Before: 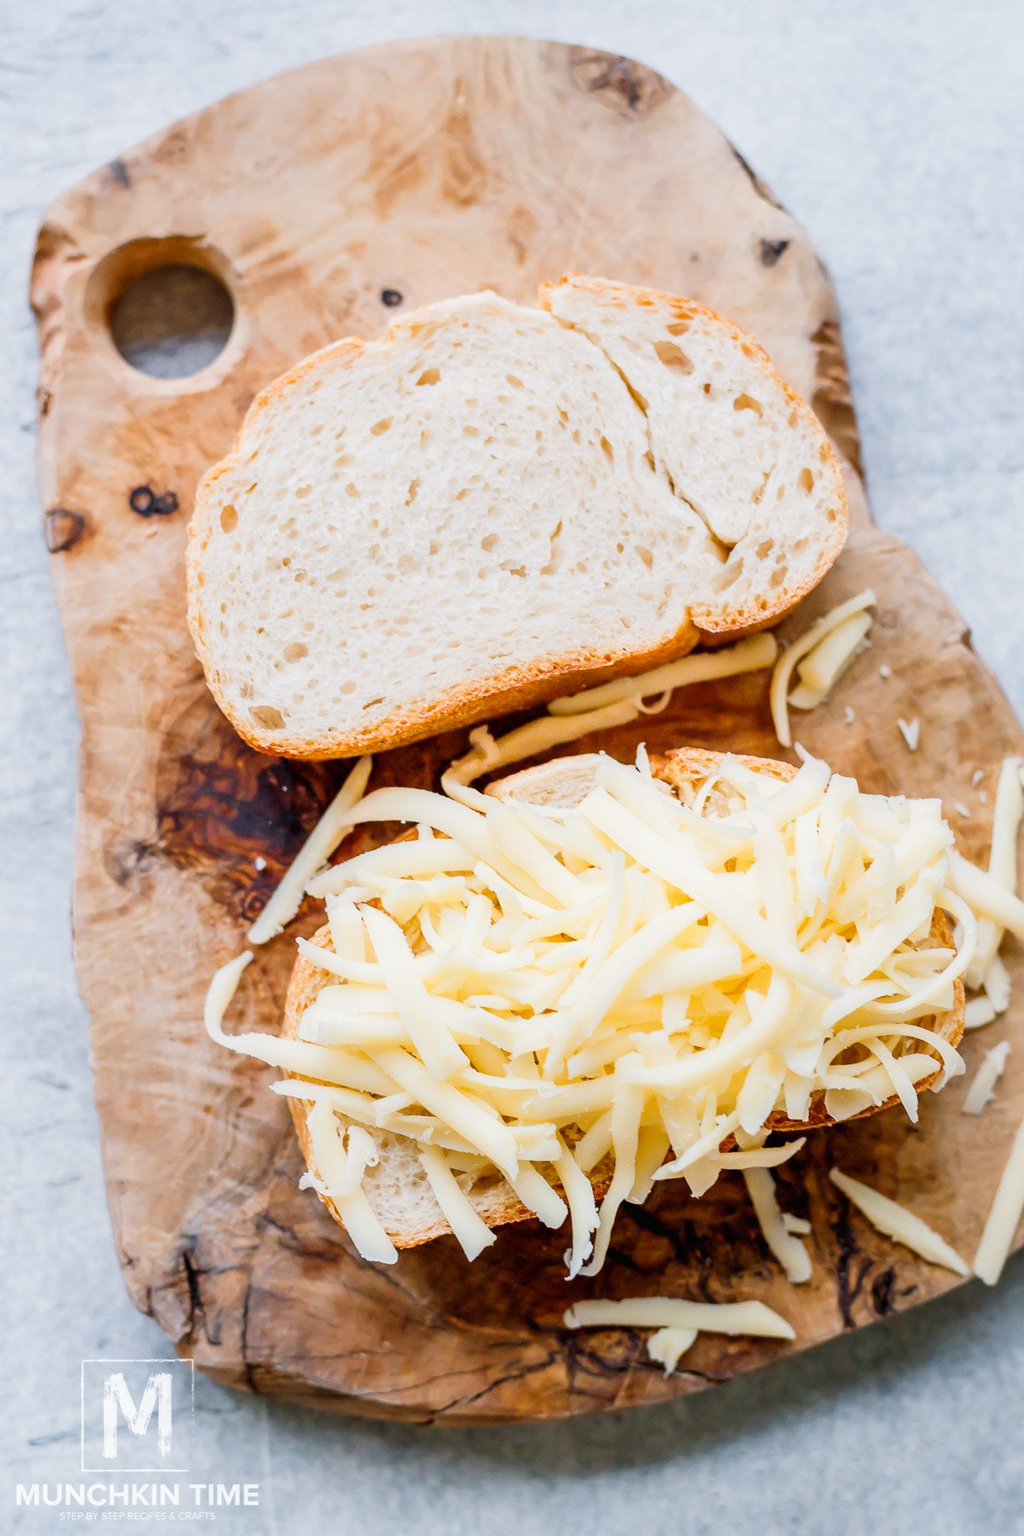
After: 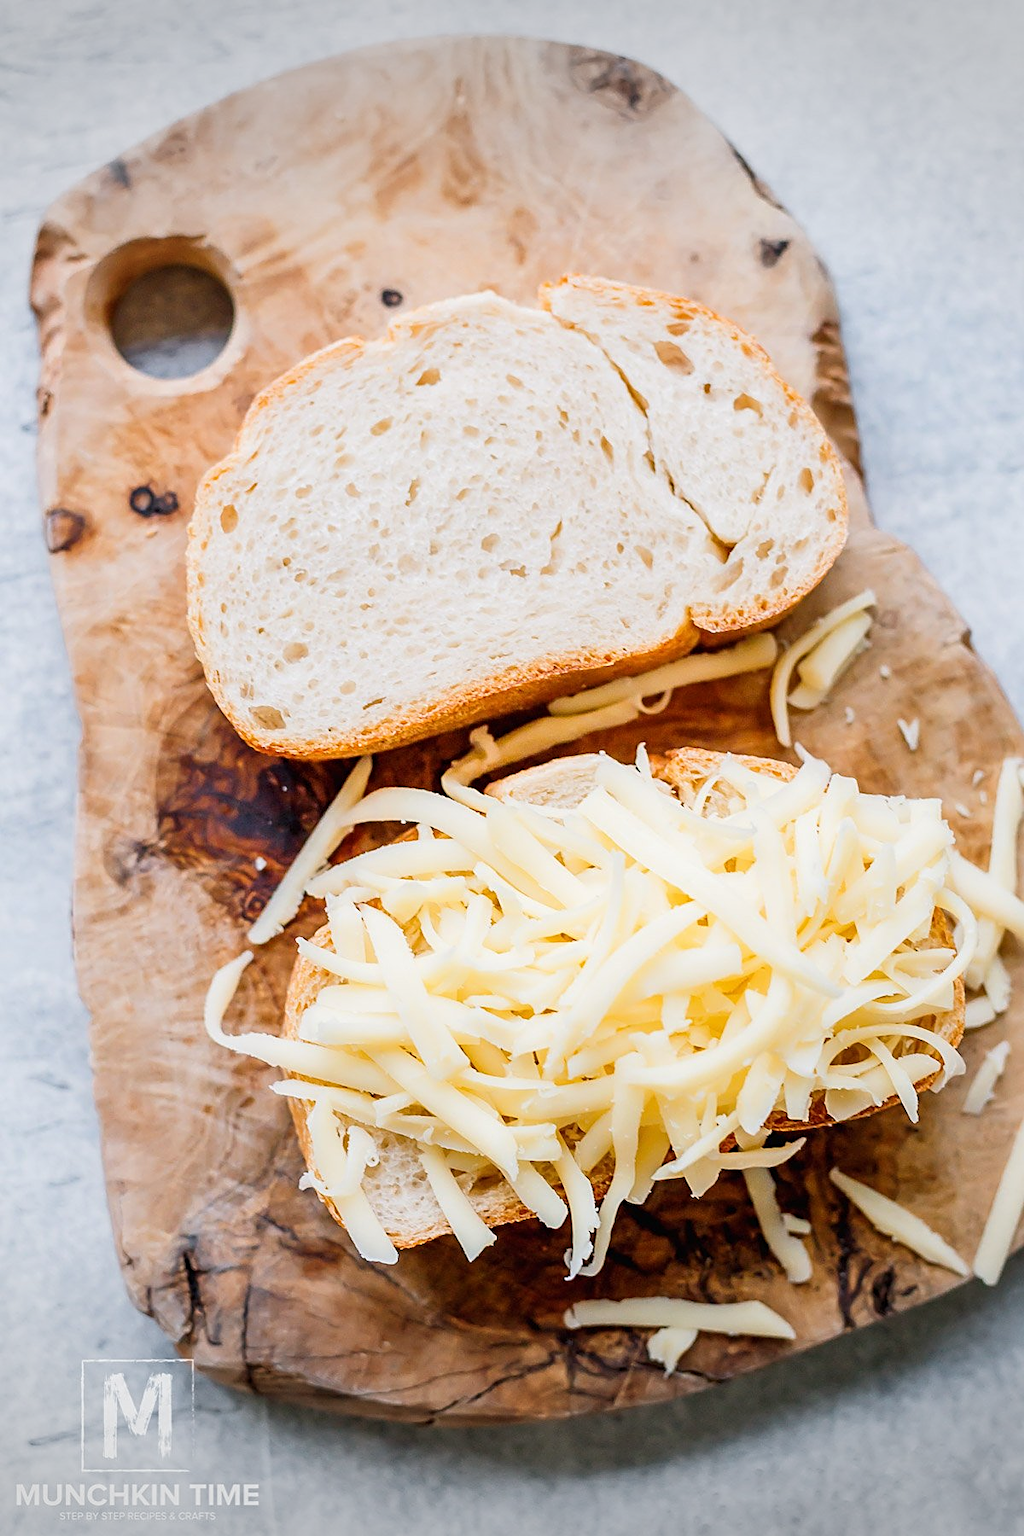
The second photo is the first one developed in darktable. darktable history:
sharpen: on, module defaults
vignetting: fall-off start 100%, brightness -0.282, width/height ratio 1.31
